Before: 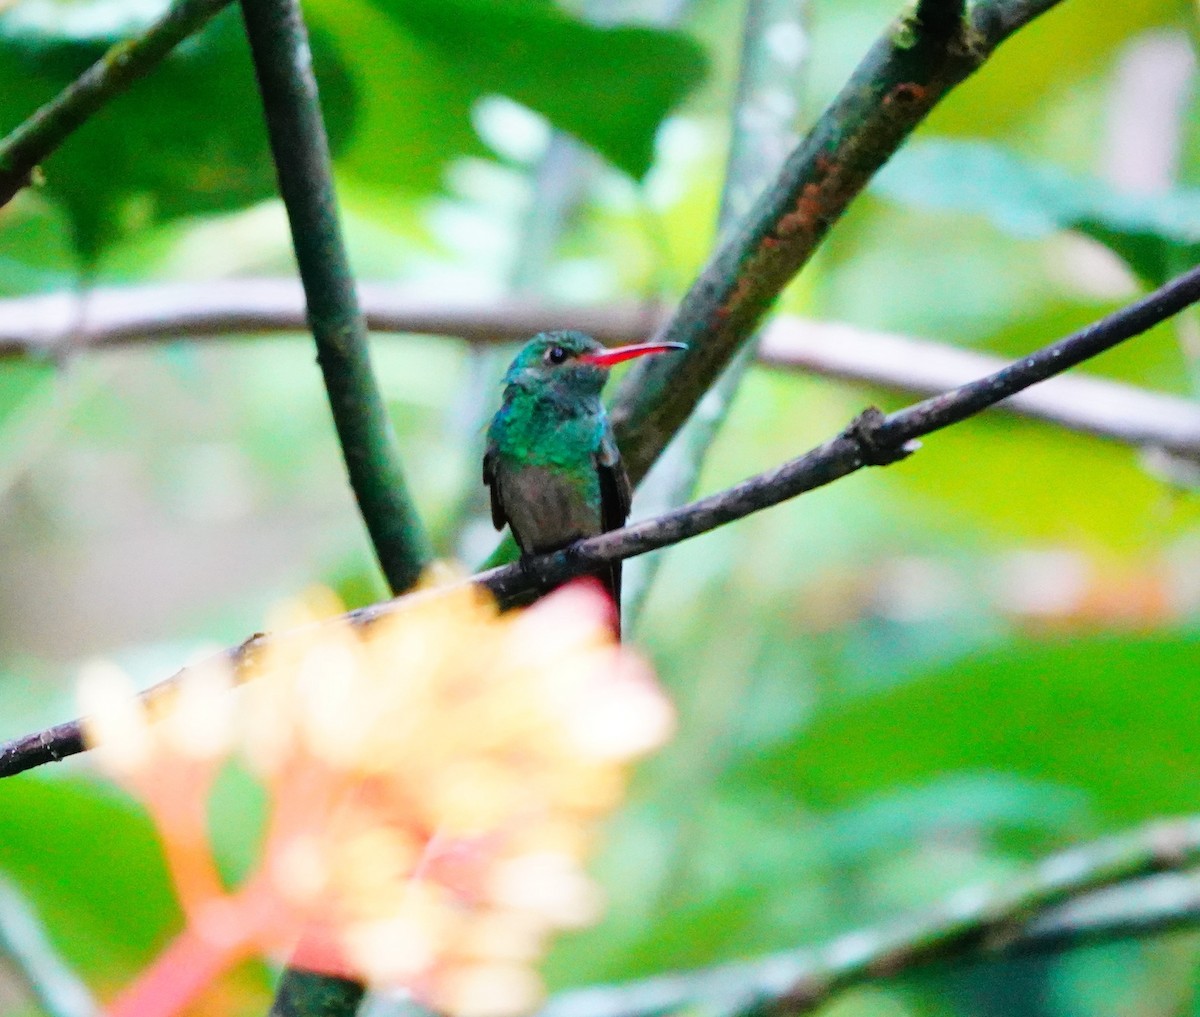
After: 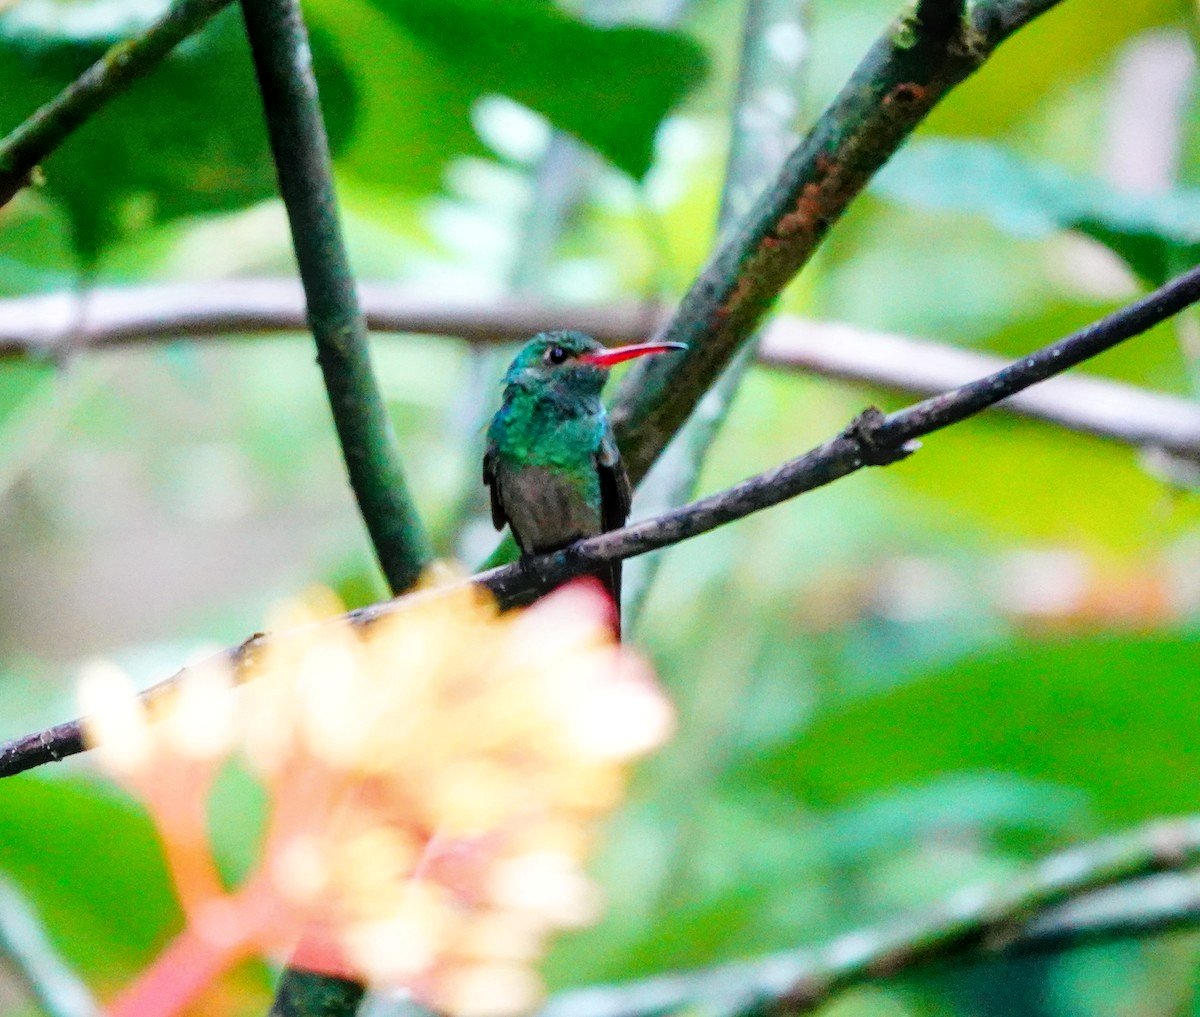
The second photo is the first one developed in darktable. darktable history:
local contrast: on, module defaults
color balance: mode lift, gamma, gain (sRGB), lift [0.97, 1, 1, 1], gamma [1.03, 1, 1, 1]
